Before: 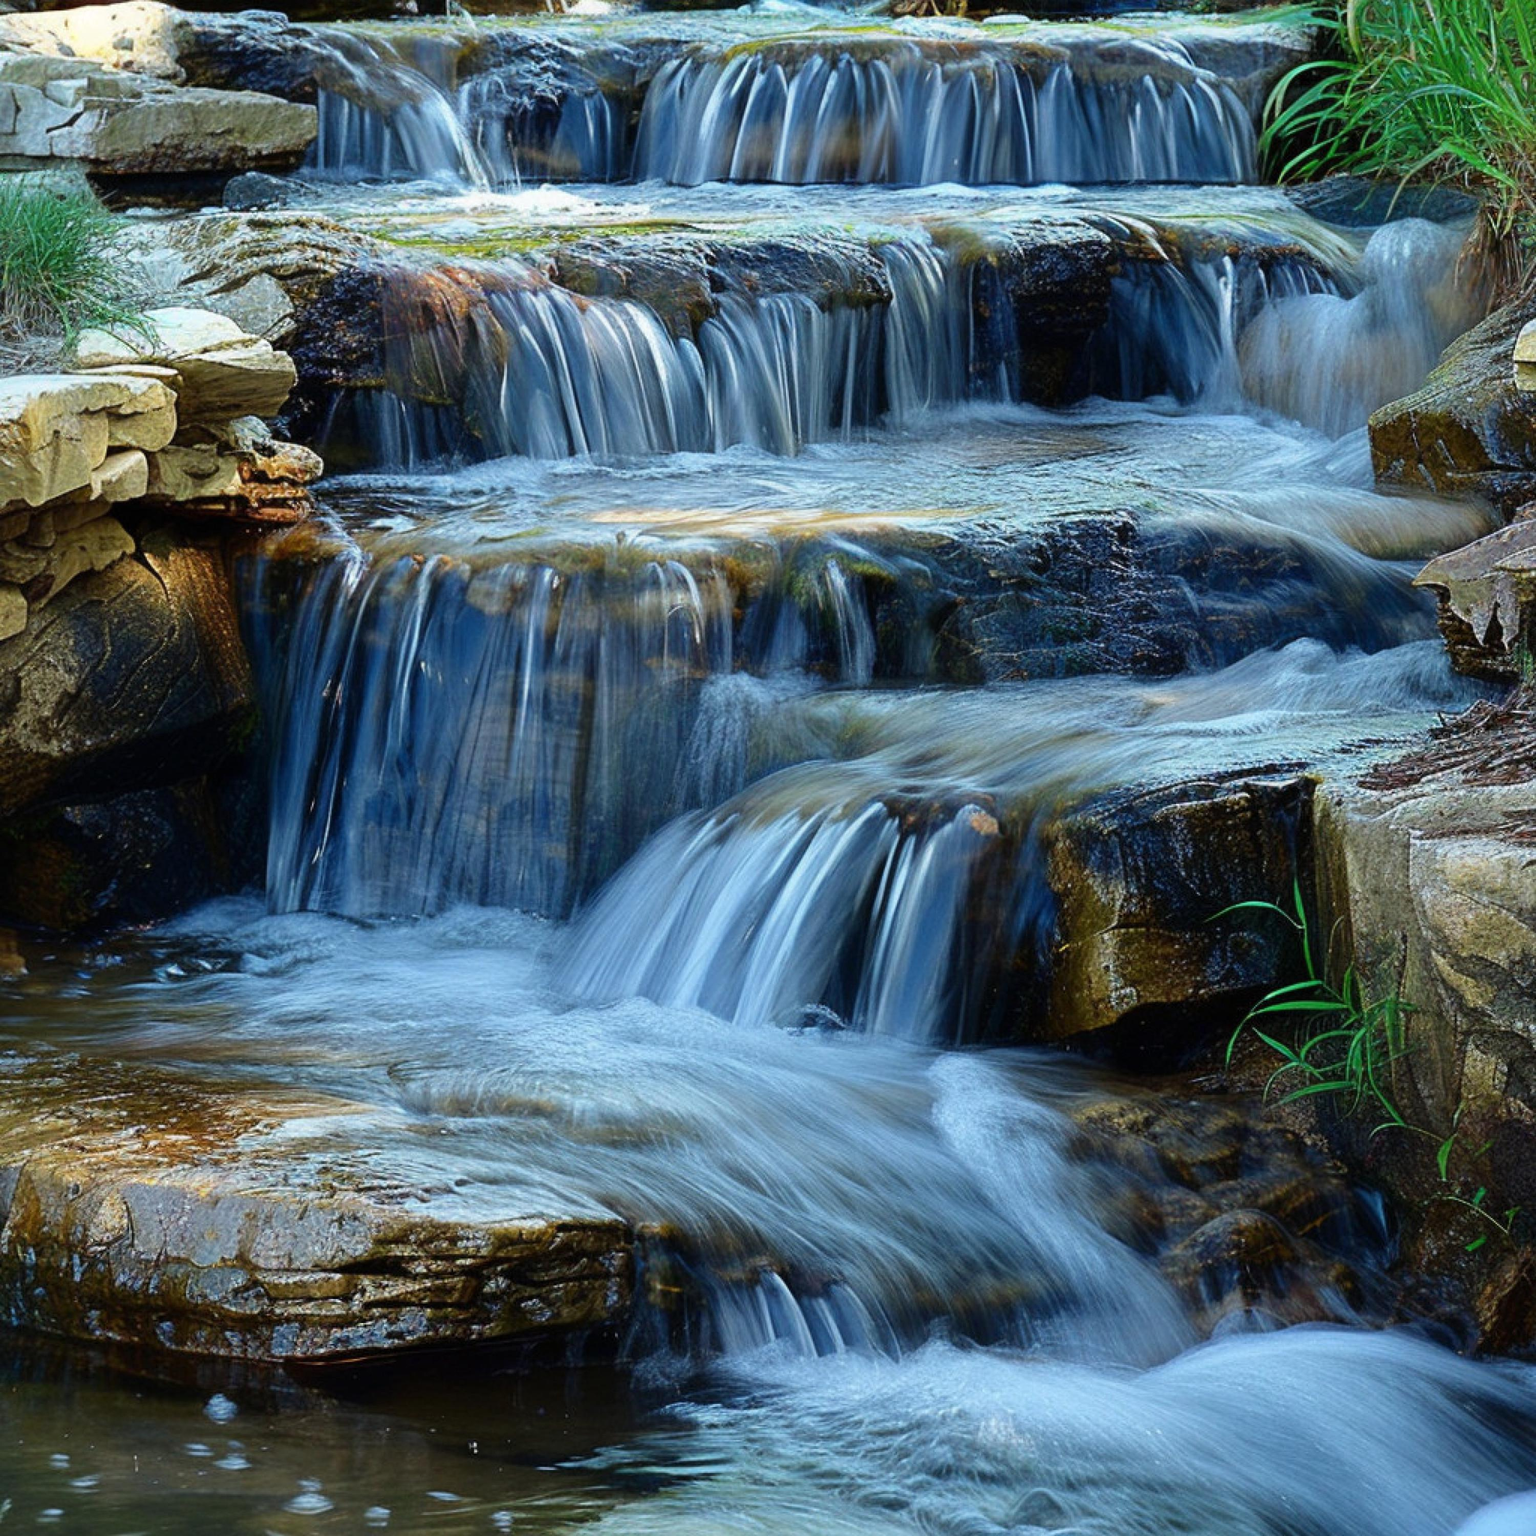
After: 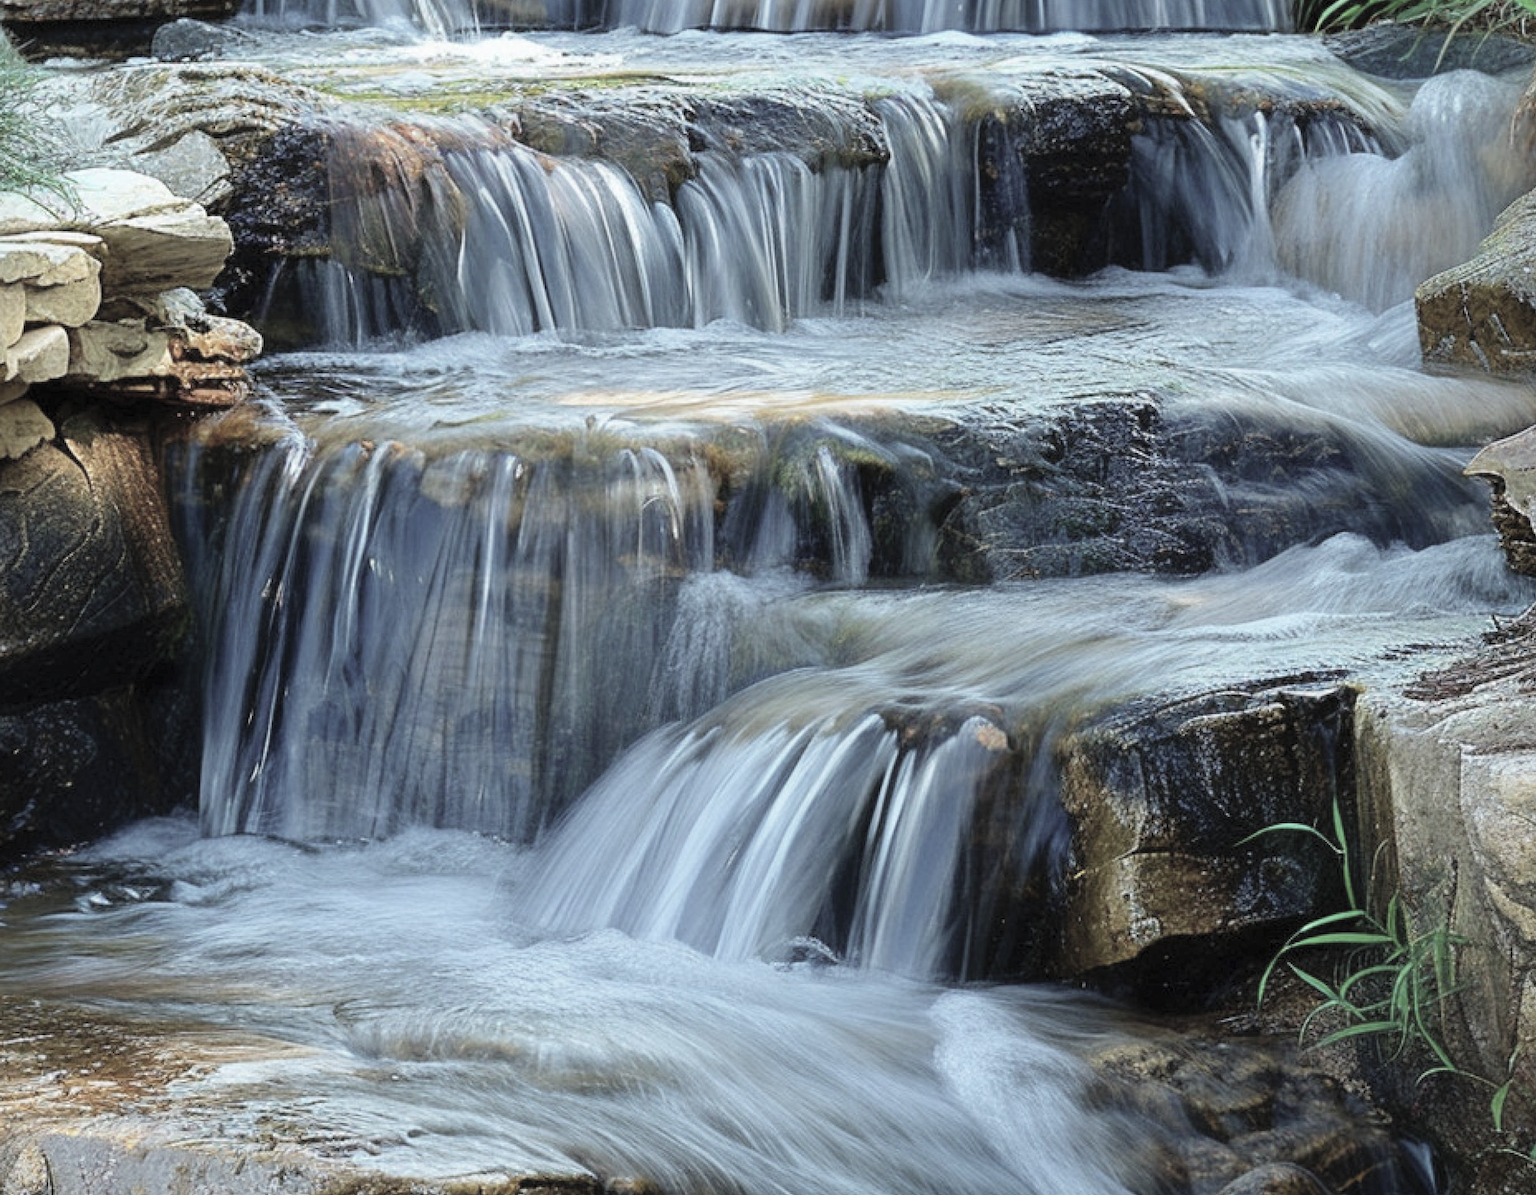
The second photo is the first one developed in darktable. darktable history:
crop: left 5.571%, top 10.103%, right 3.744%, bottom 19.315%
contrast brightness saturation: brightness 0.189, saturation -0.484
